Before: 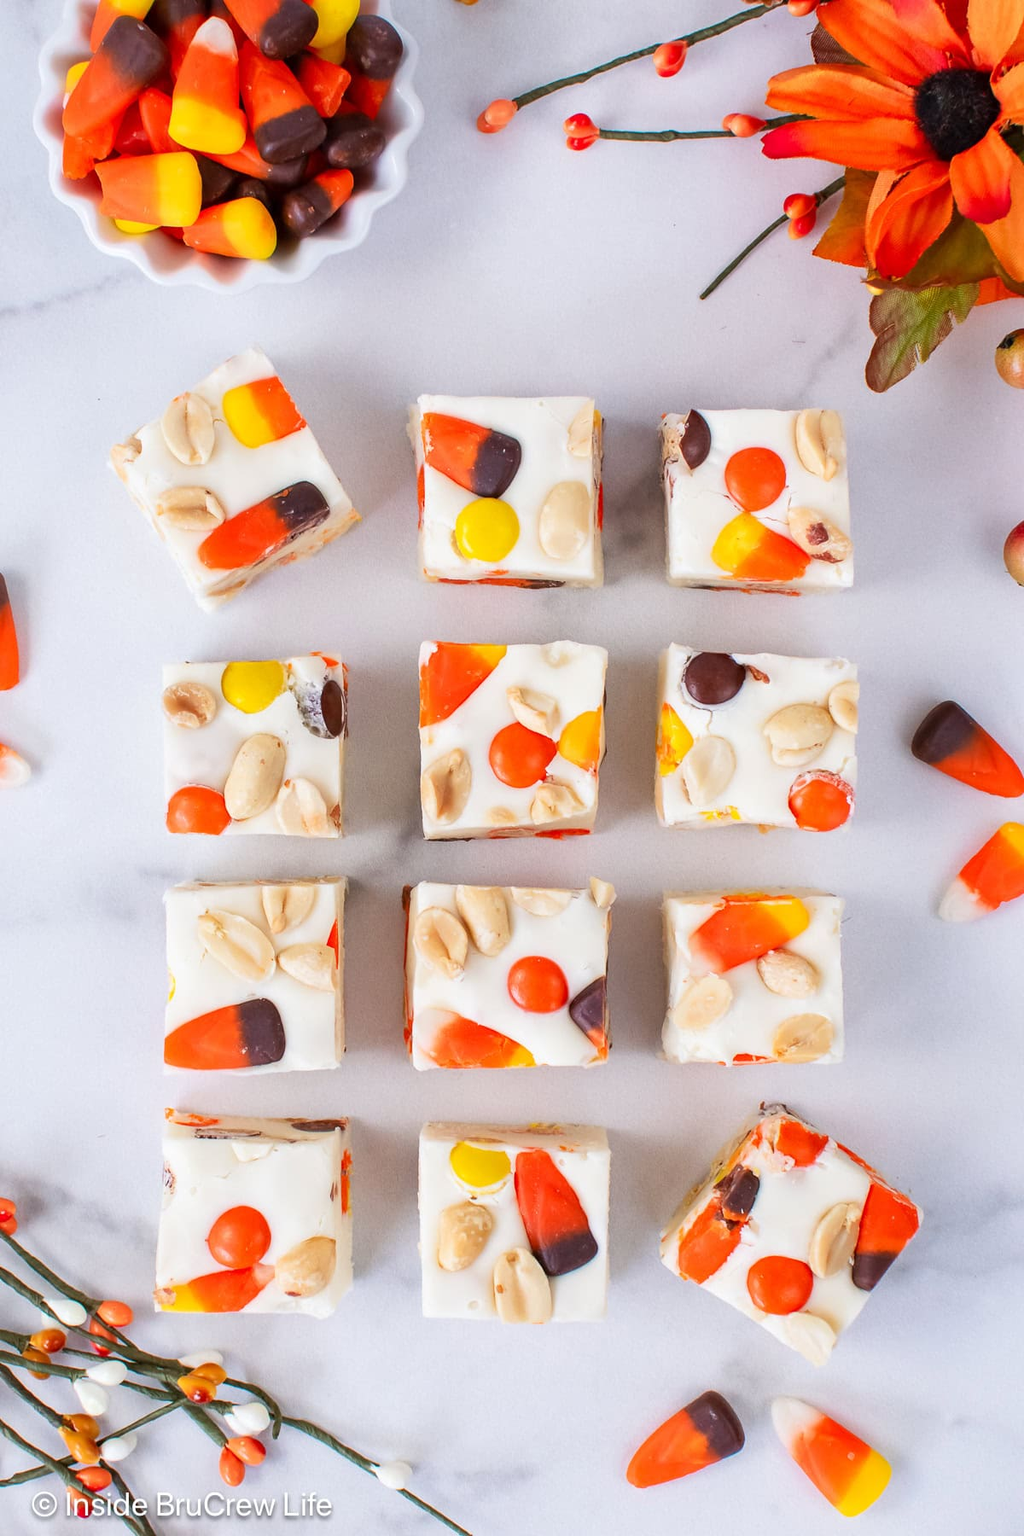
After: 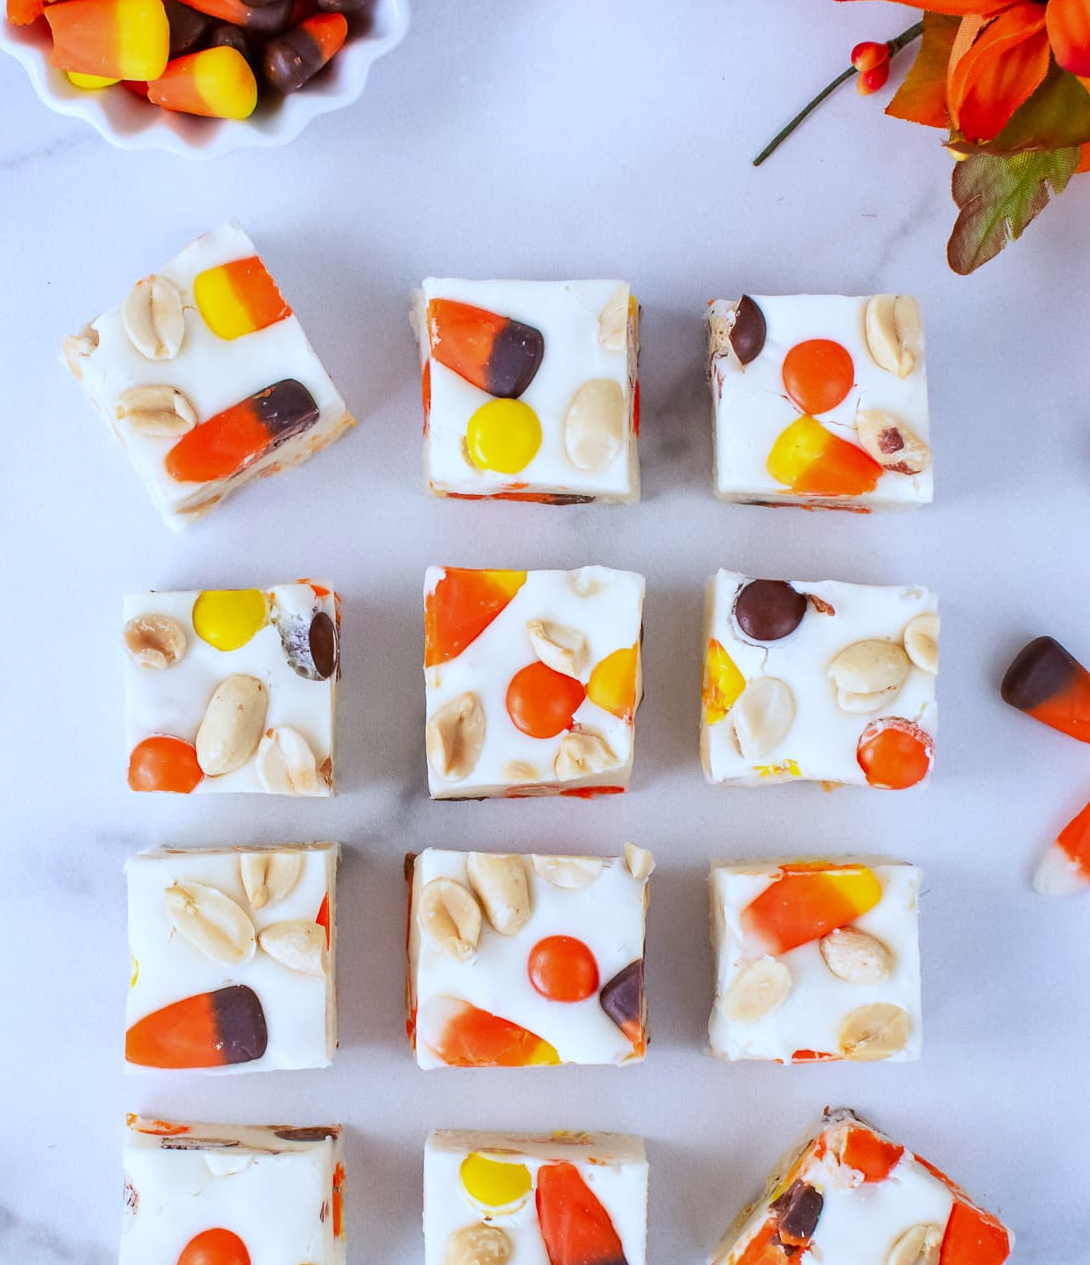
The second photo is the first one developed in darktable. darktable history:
crop: left 5.596%, top 10.314%, right 3.534%, bottom 19.395%
white balance: red 0.924, blue 1.095
